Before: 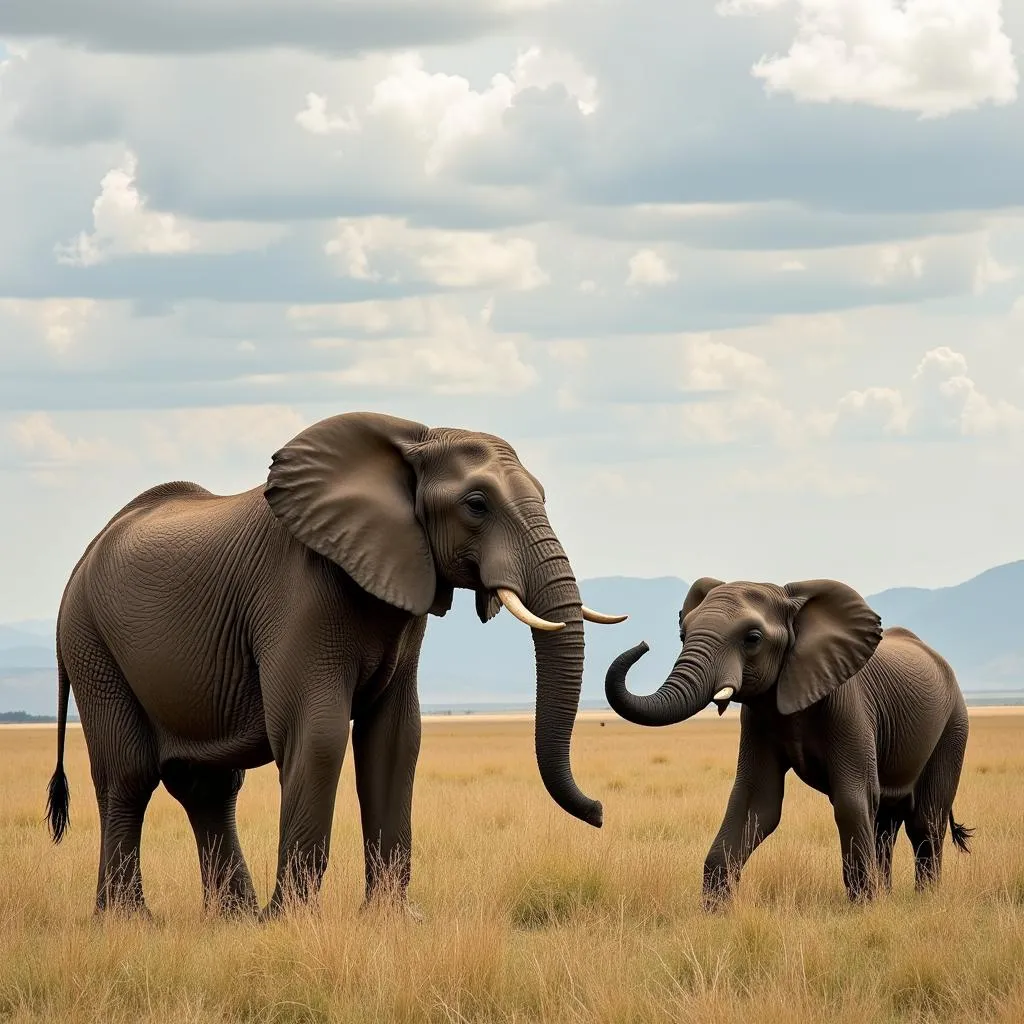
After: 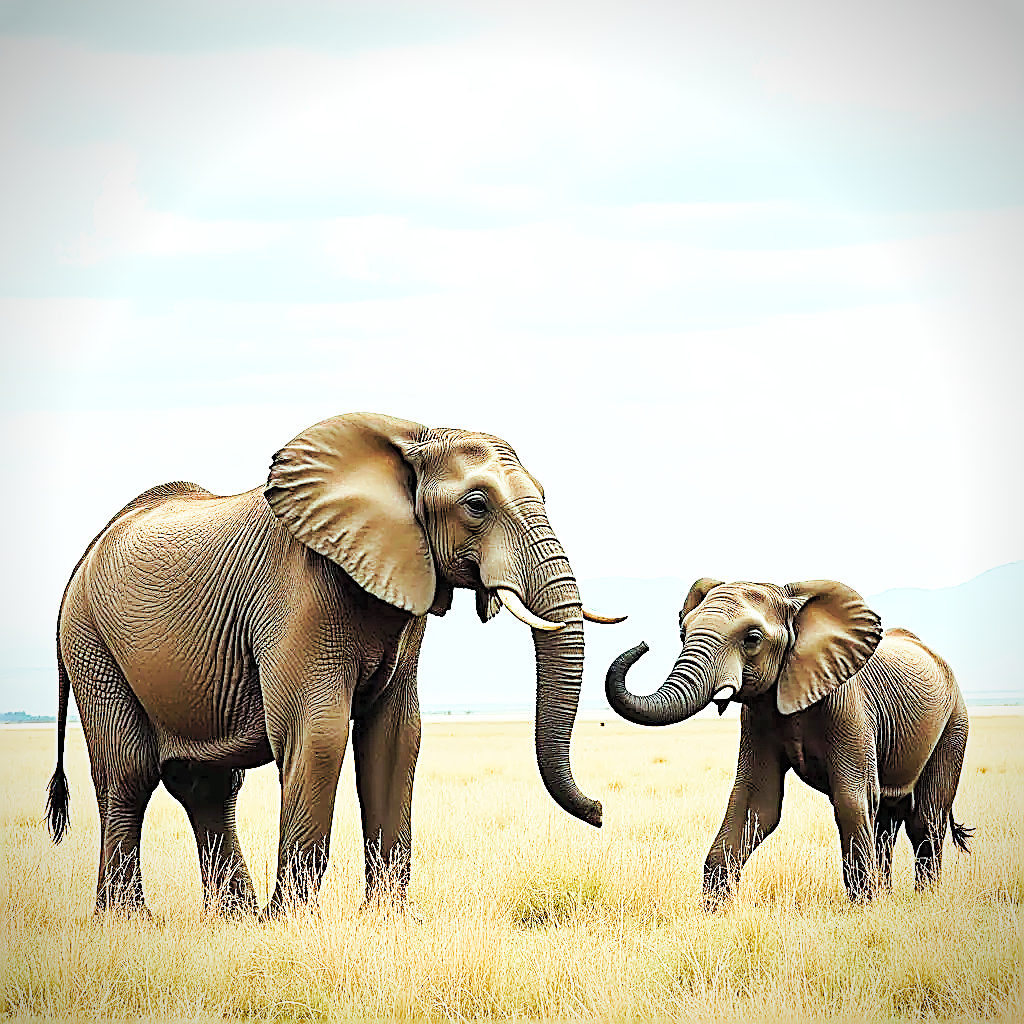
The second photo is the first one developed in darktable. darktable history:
color balance rgb: highlights gain › chroma 4.018%, highlights gain › hue 199.07°, global offset › hue 169.11°, perceptual saturation grading › global saturation 20%, perceptual saturation grading › highlights -50.532%, perceptual saturation grading › shadows 30.521%
base curve: curves: ch0 [(0, 0) (0.036, 0.037) (0.121, 0.228) (0.46, 0.76) (0.859, 0.983) (1, 1)], preserve colors none
exposure: exposure 0.561 EV, compensate highlight preservation false
velvia: strength 26.82%
contrast brightness saturation: brightness 0.277
vignetting: fall-off start 87.2%, saturation -0.002, automatic ratio true
sharpen: amount 1.989
local contrast: mode bilateral grid, contrast 100, coarseness 99, detail 89%, midtone range 0.2
